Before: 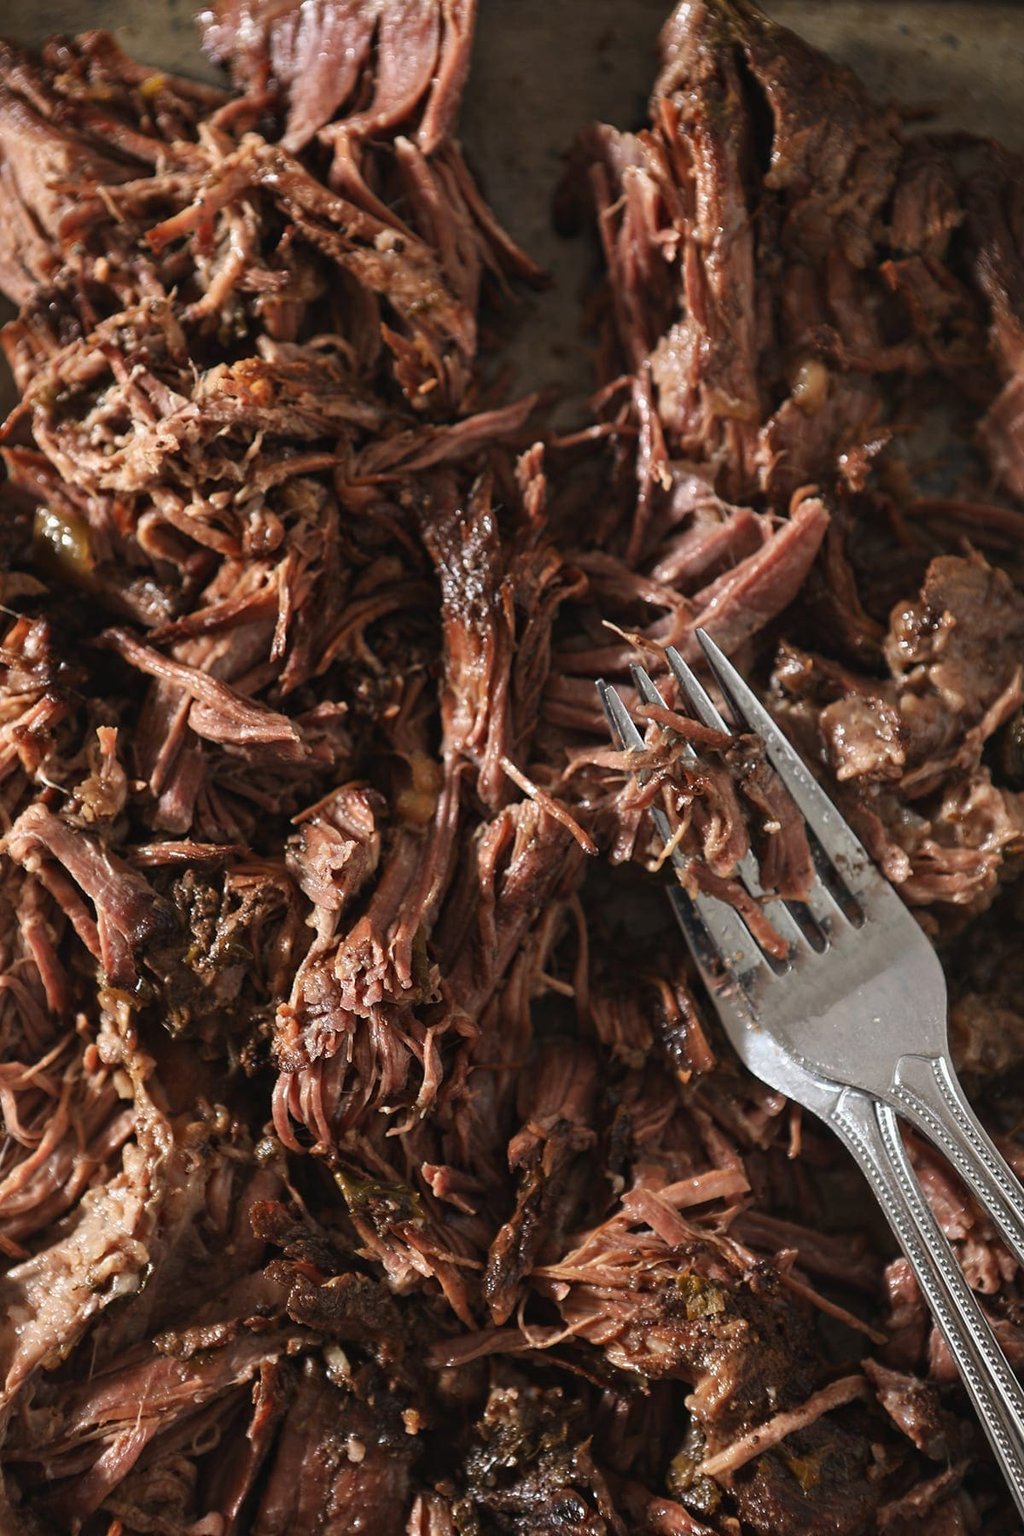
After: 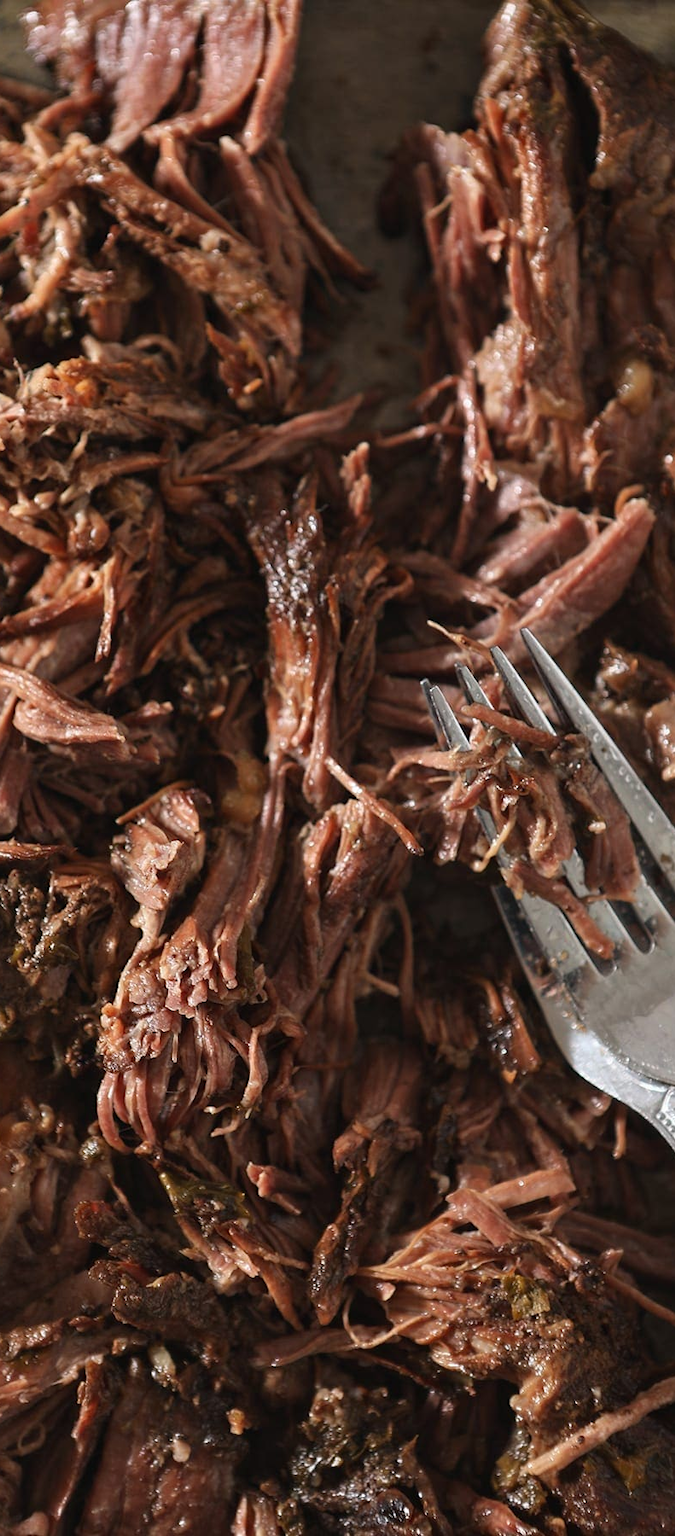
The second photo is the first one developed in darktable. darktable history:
crop: left 17.162%, right 16.771%
